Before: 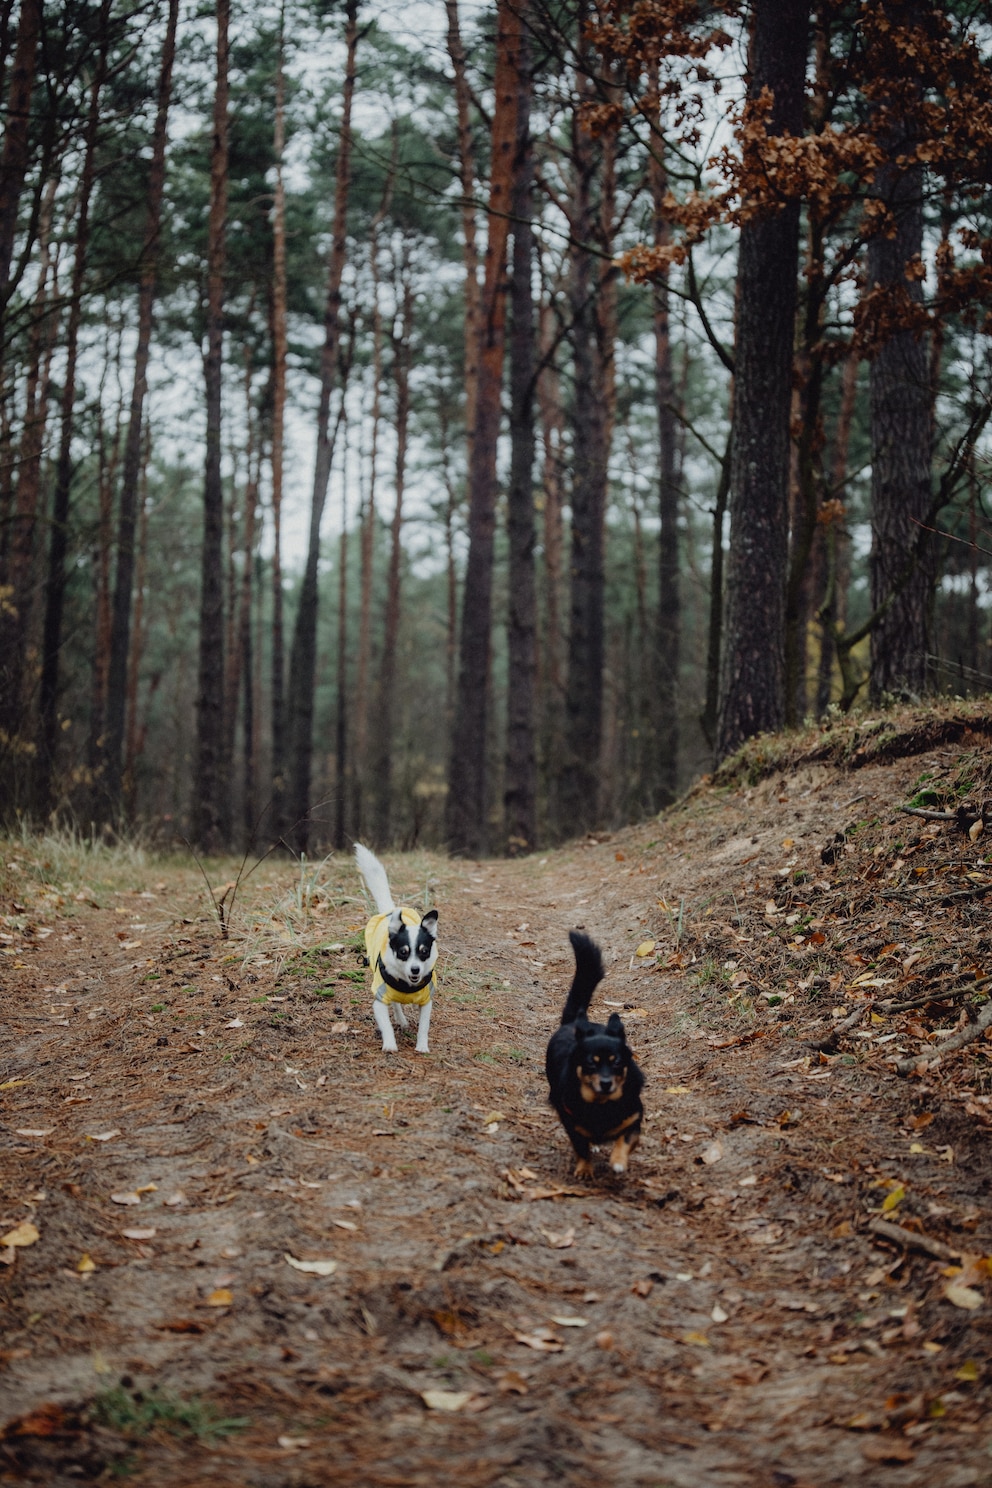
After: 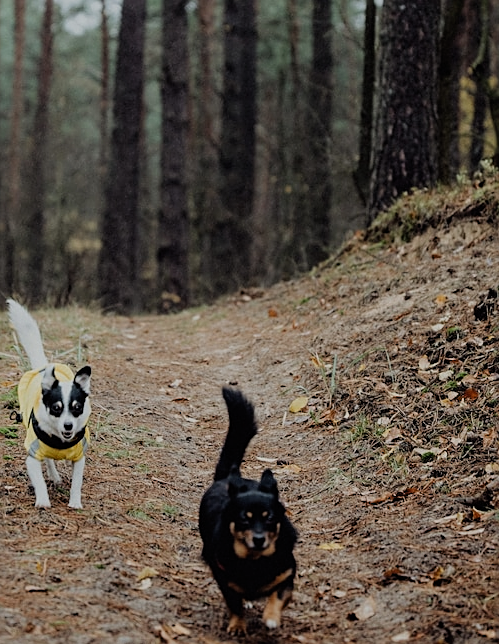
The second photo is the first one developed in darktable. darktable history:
sharpen: on, module defaults
filmic rgb: hardness 4.17
crop: left 35.03%, top 36.625%, right 14.663%, bottom 20.057%
